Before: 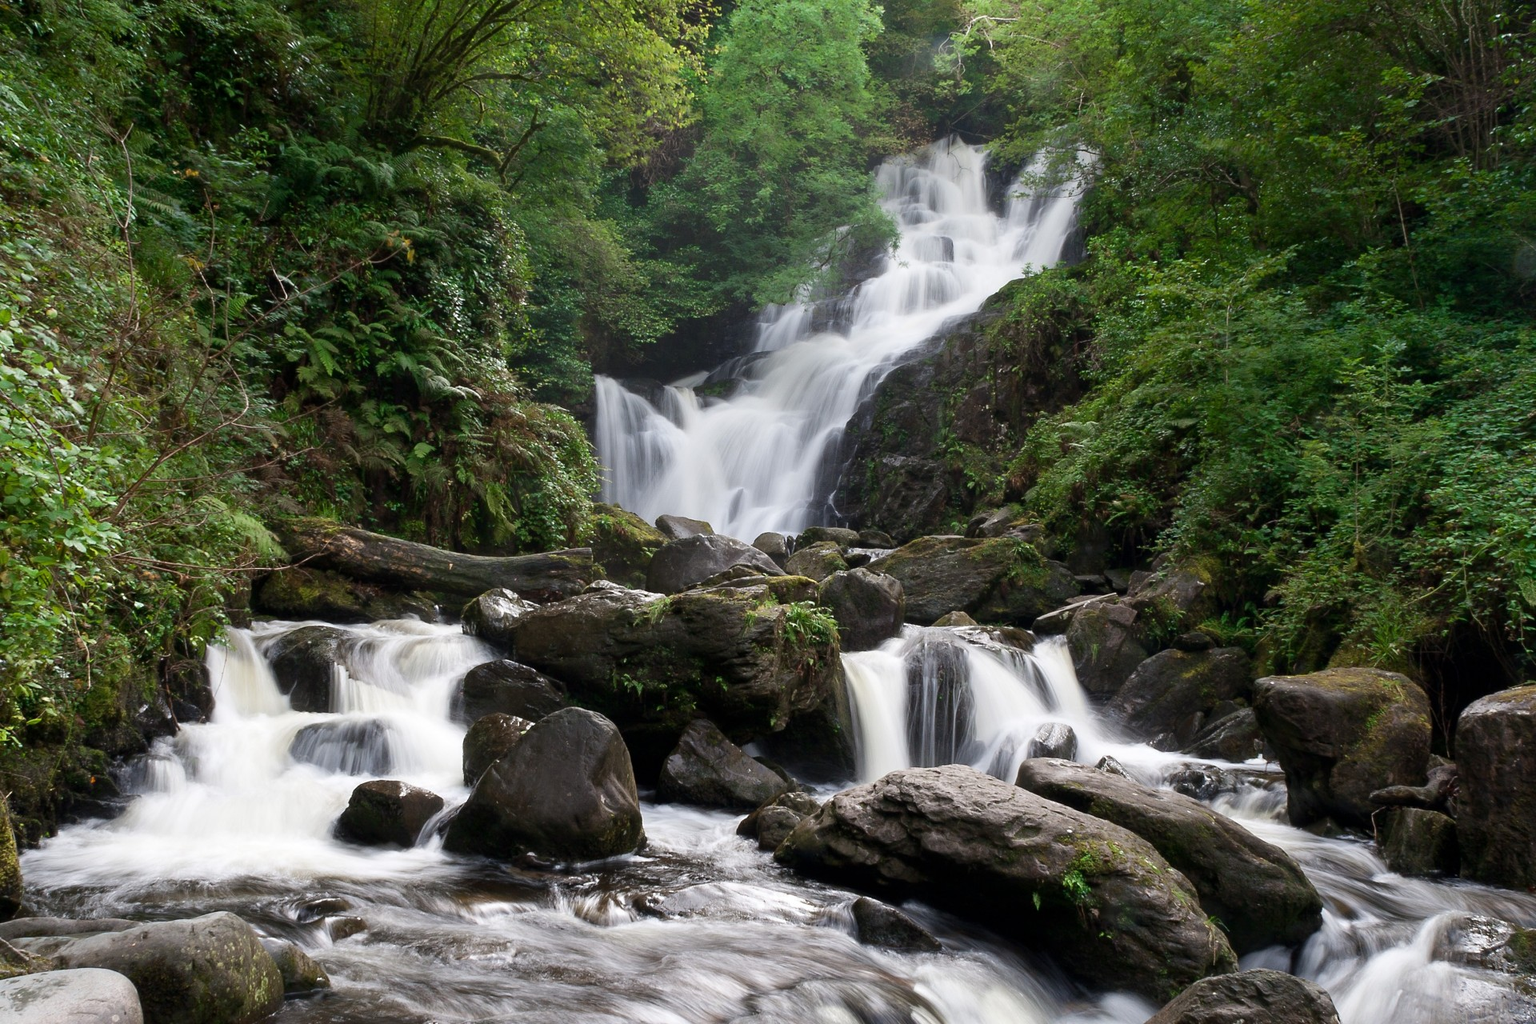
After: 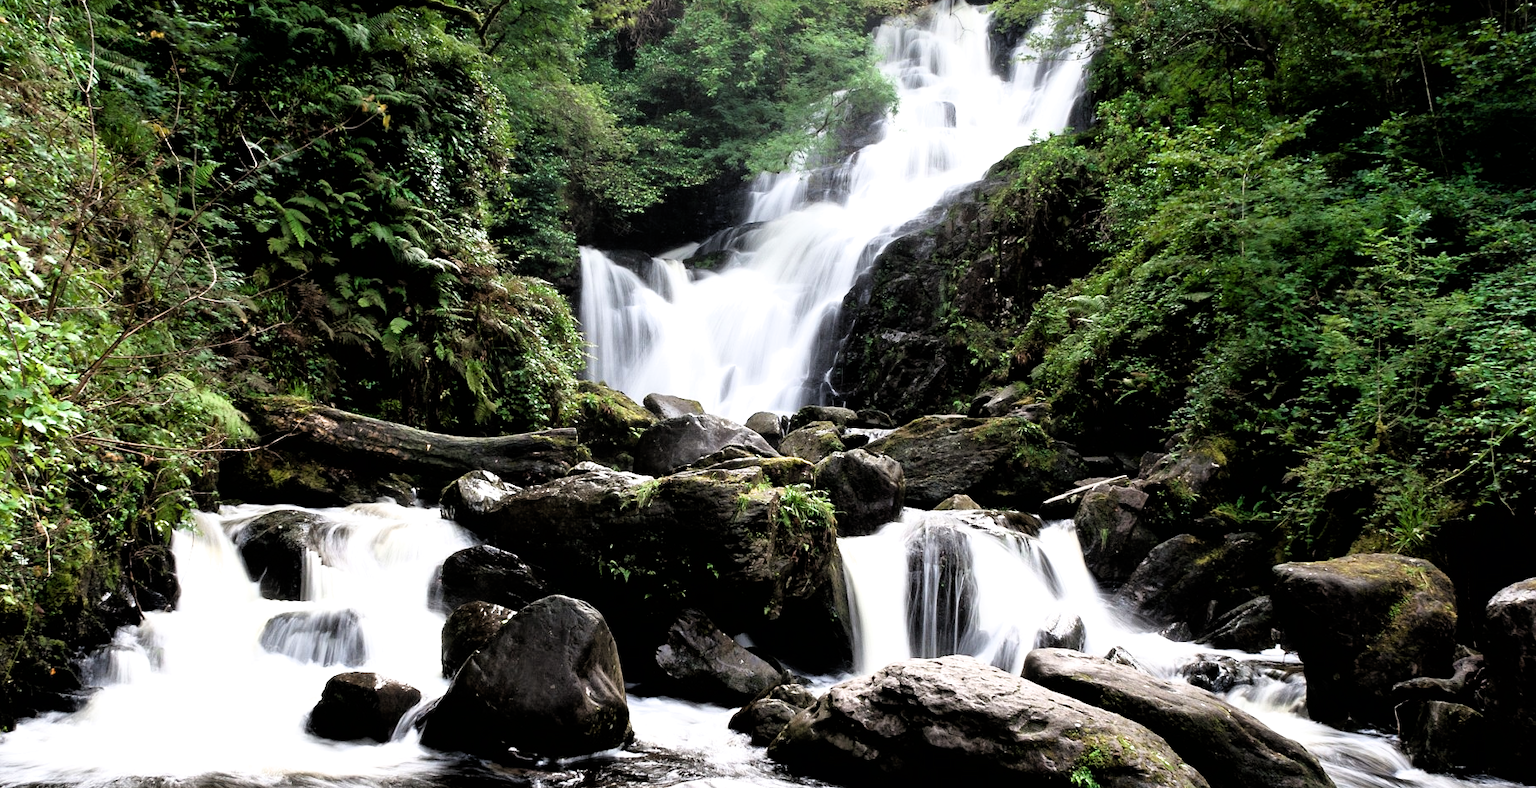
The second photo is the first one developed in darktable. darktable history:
crop and rotate: left 2.774%, top 13.698%, right 1.894%, bottom 12.827%
tone equalizer: edges refinement/feathering 500, mask exposure compensation -1.57 EV, preserve details no
filmic rgb: black relative exposure -3.66 EV, white relative exposure 2.44 EV, hardness 3.28
exposure: exposure 0.671 EV, compensate exposure bias true, compensate highlight preservation false
